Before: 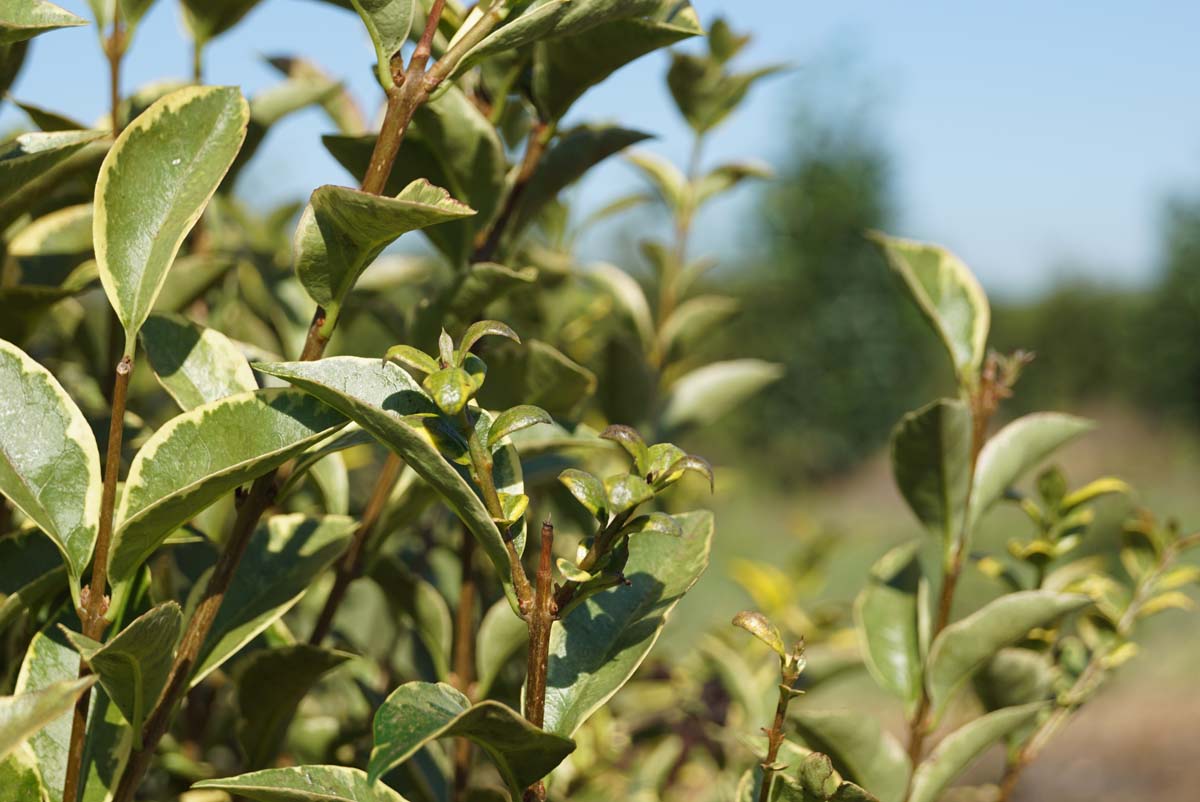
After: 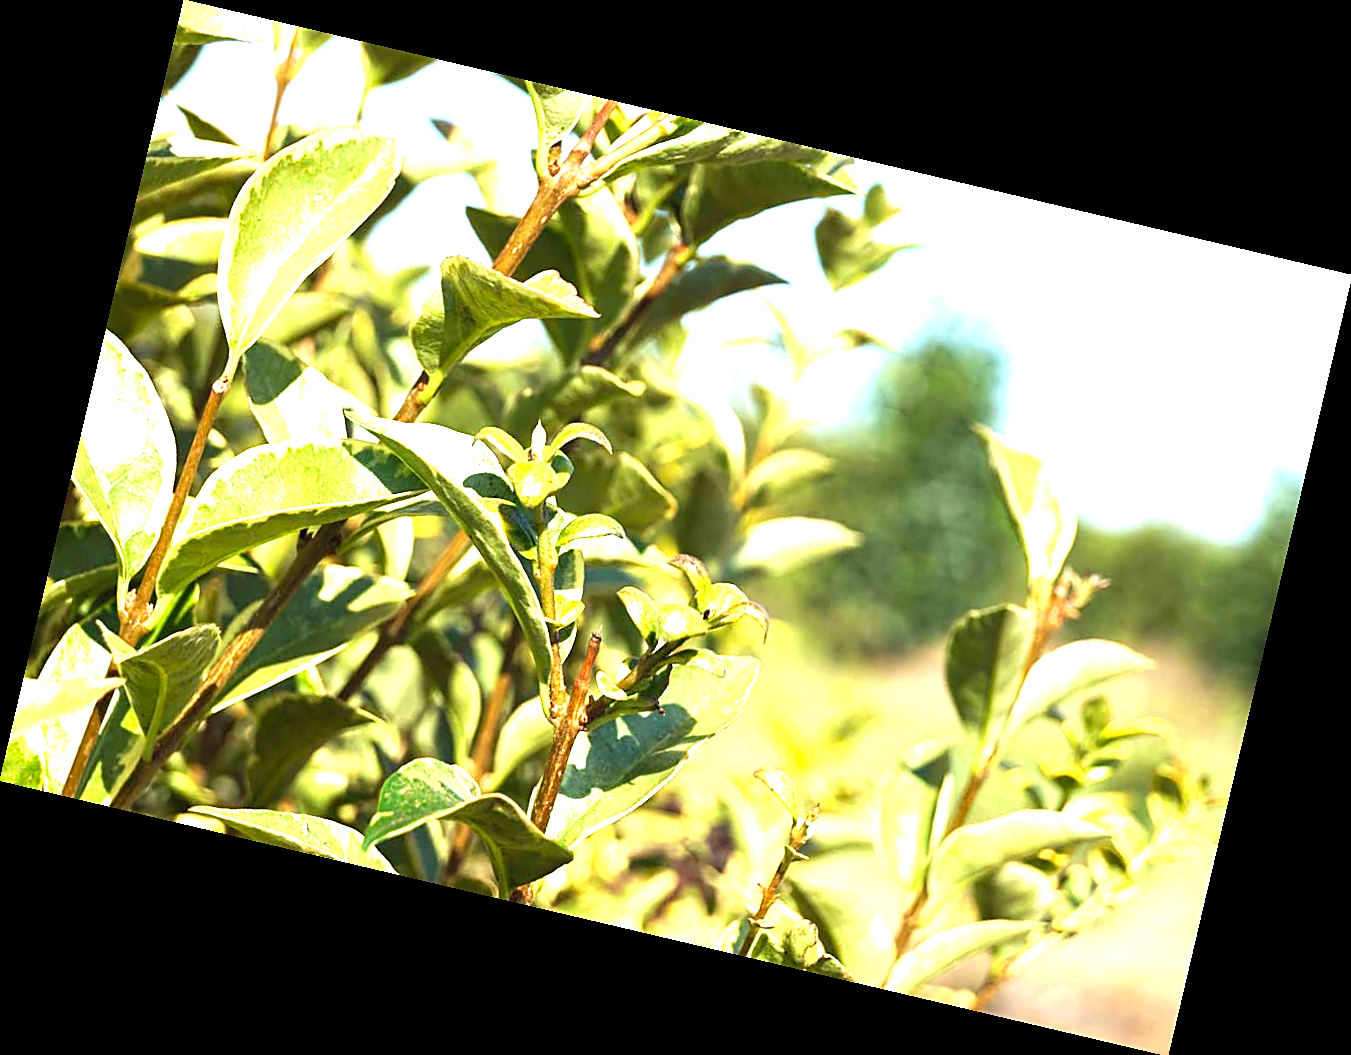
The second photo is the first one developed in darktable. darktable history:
rotate and perspective: rotation 13.27°, automatic cropping off
sharpen: on, module defaults
levels: levels [0, 0.281, 0.562]
